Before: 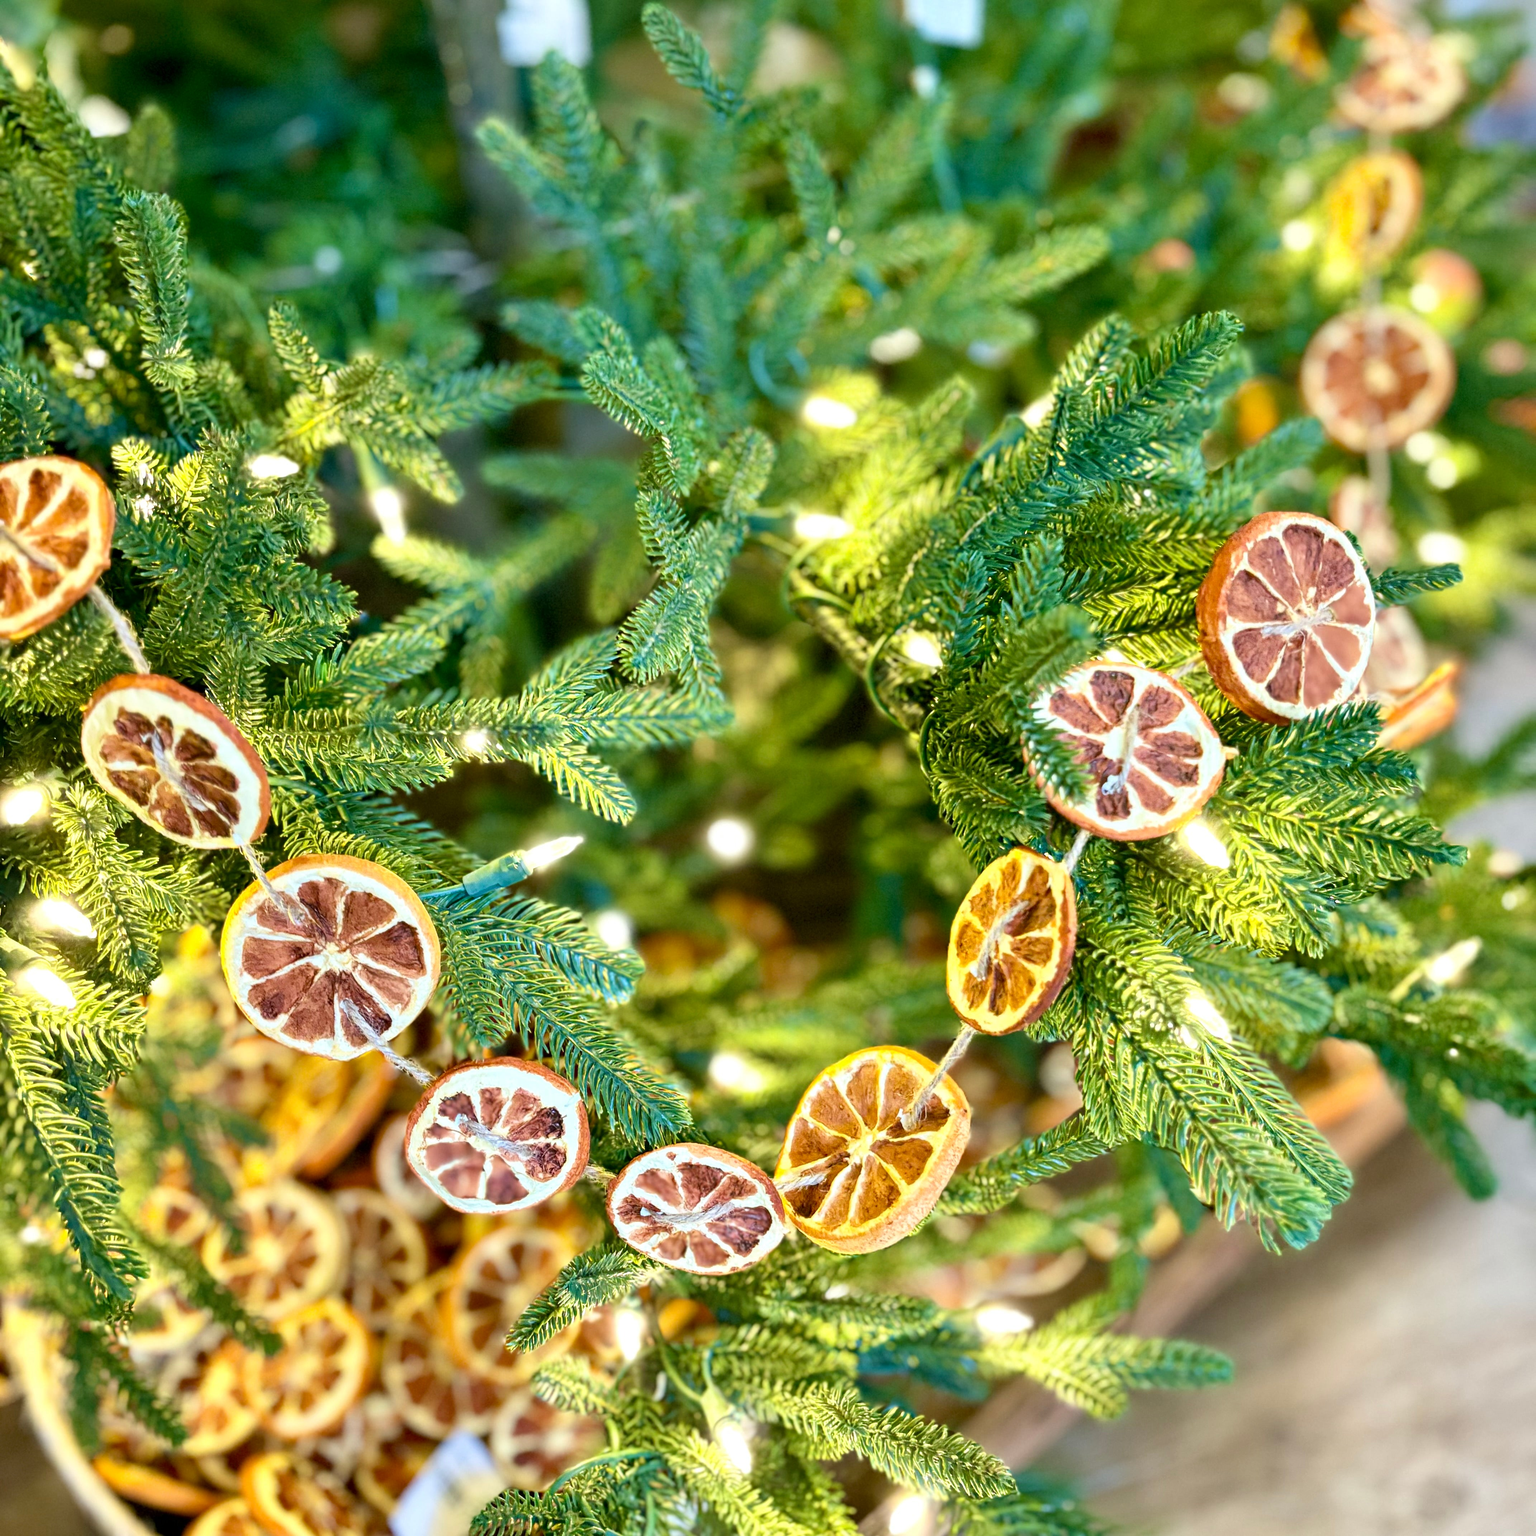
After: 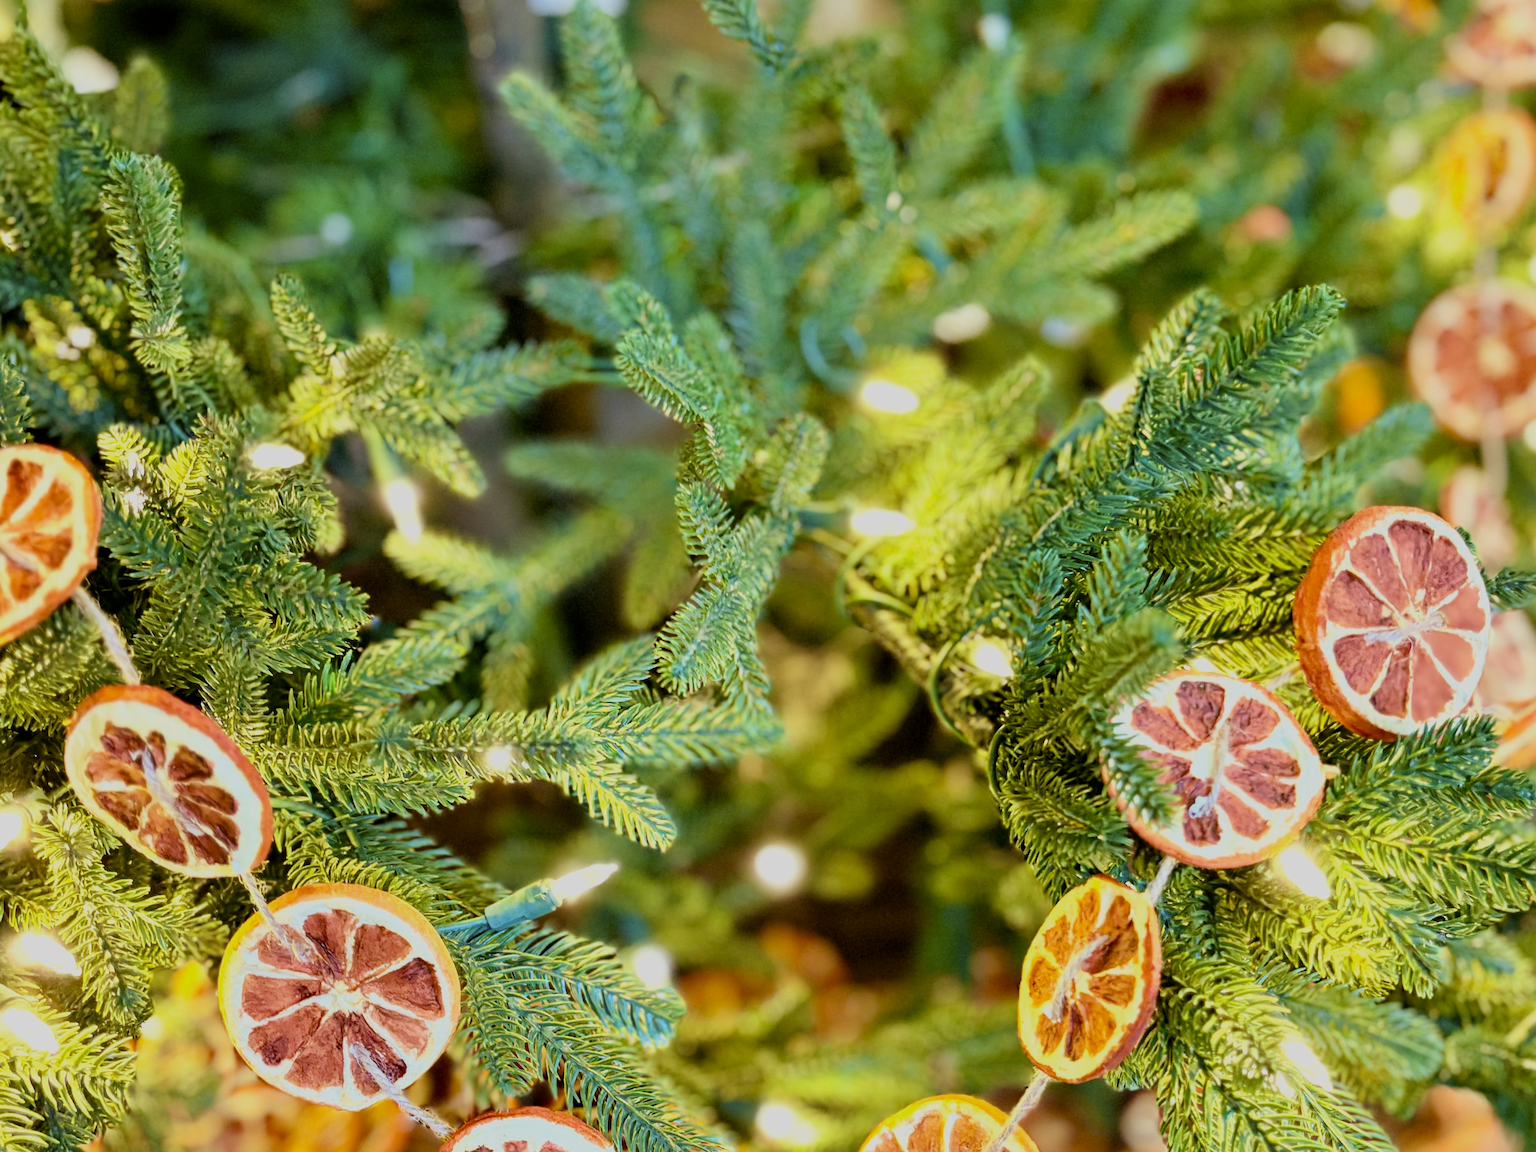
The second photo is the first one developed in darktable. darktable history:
crop: left 1.509%, top 3.452%, right 7.696%, bottom 28.452%
rgb levels: mode RGB, independent channels, levels [[0, 0.474, 1], [0, 0.5, 1], [0, 0.5, 1]]
filmic rgb: black relative exposure -7.65 EV, white relative exposure 4.56 EV, hardness 3.61, color science v6 (2022)
